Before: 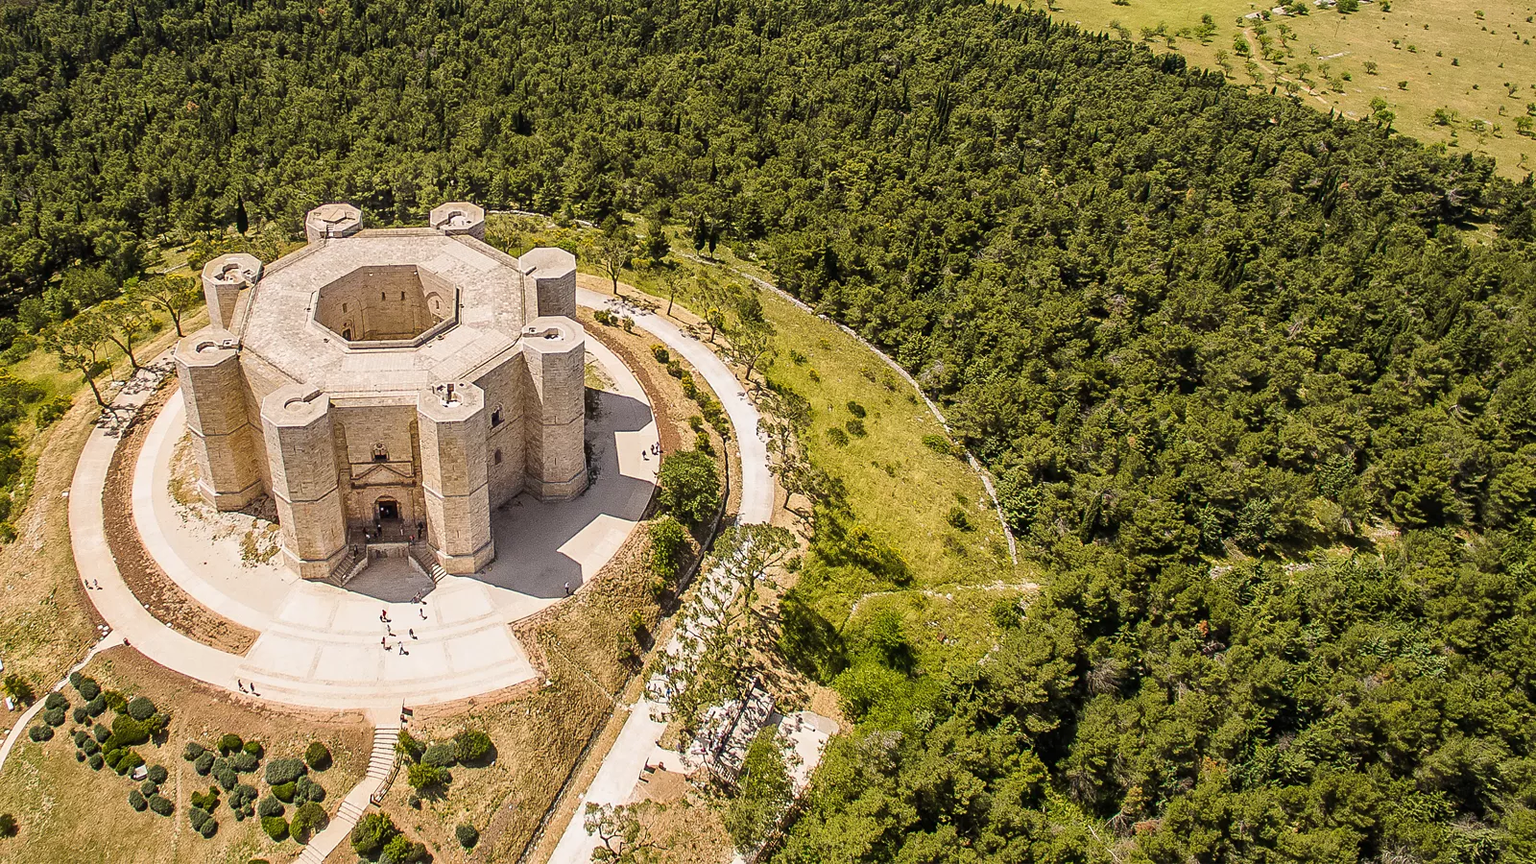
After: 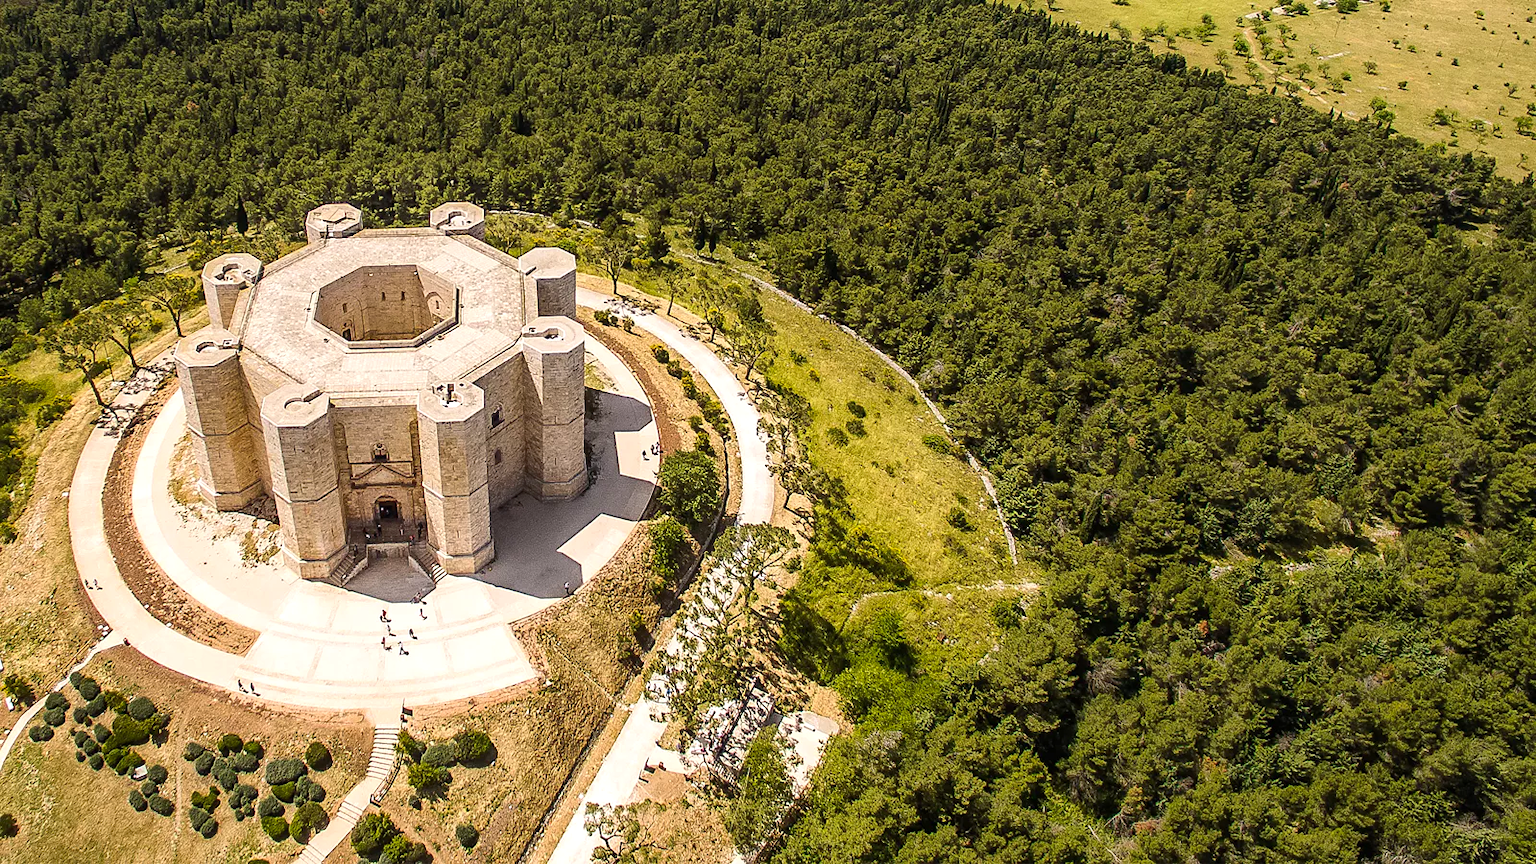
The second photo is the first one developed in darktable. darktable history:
tone equalizer: -8 EV -0.001 EV, -7 EV 0.001 EV, -6 EV -0.002 EV, -5 EV -0.003 EV, -4 EV -0.062 EV, -3 EV -0.222 EV, -2 EV -0.267 EV, -1 EV 0.105 EV, +0 EV 0.303 EV
color correction: saturation 1.1
